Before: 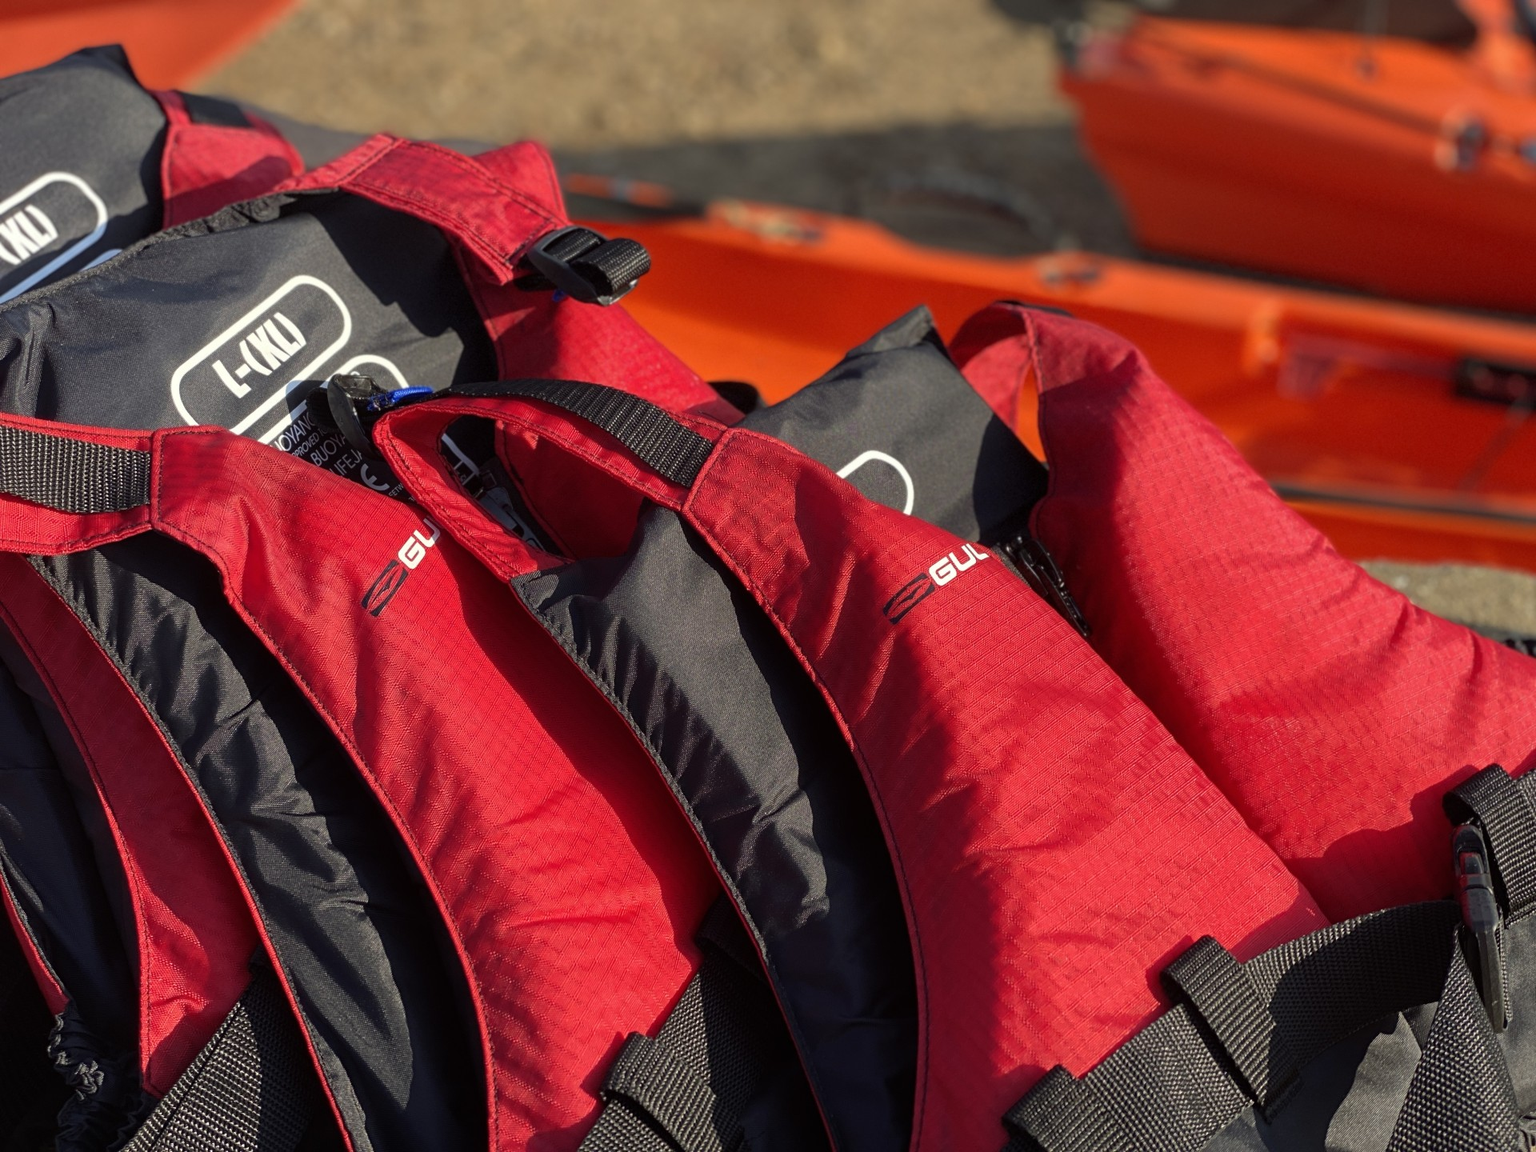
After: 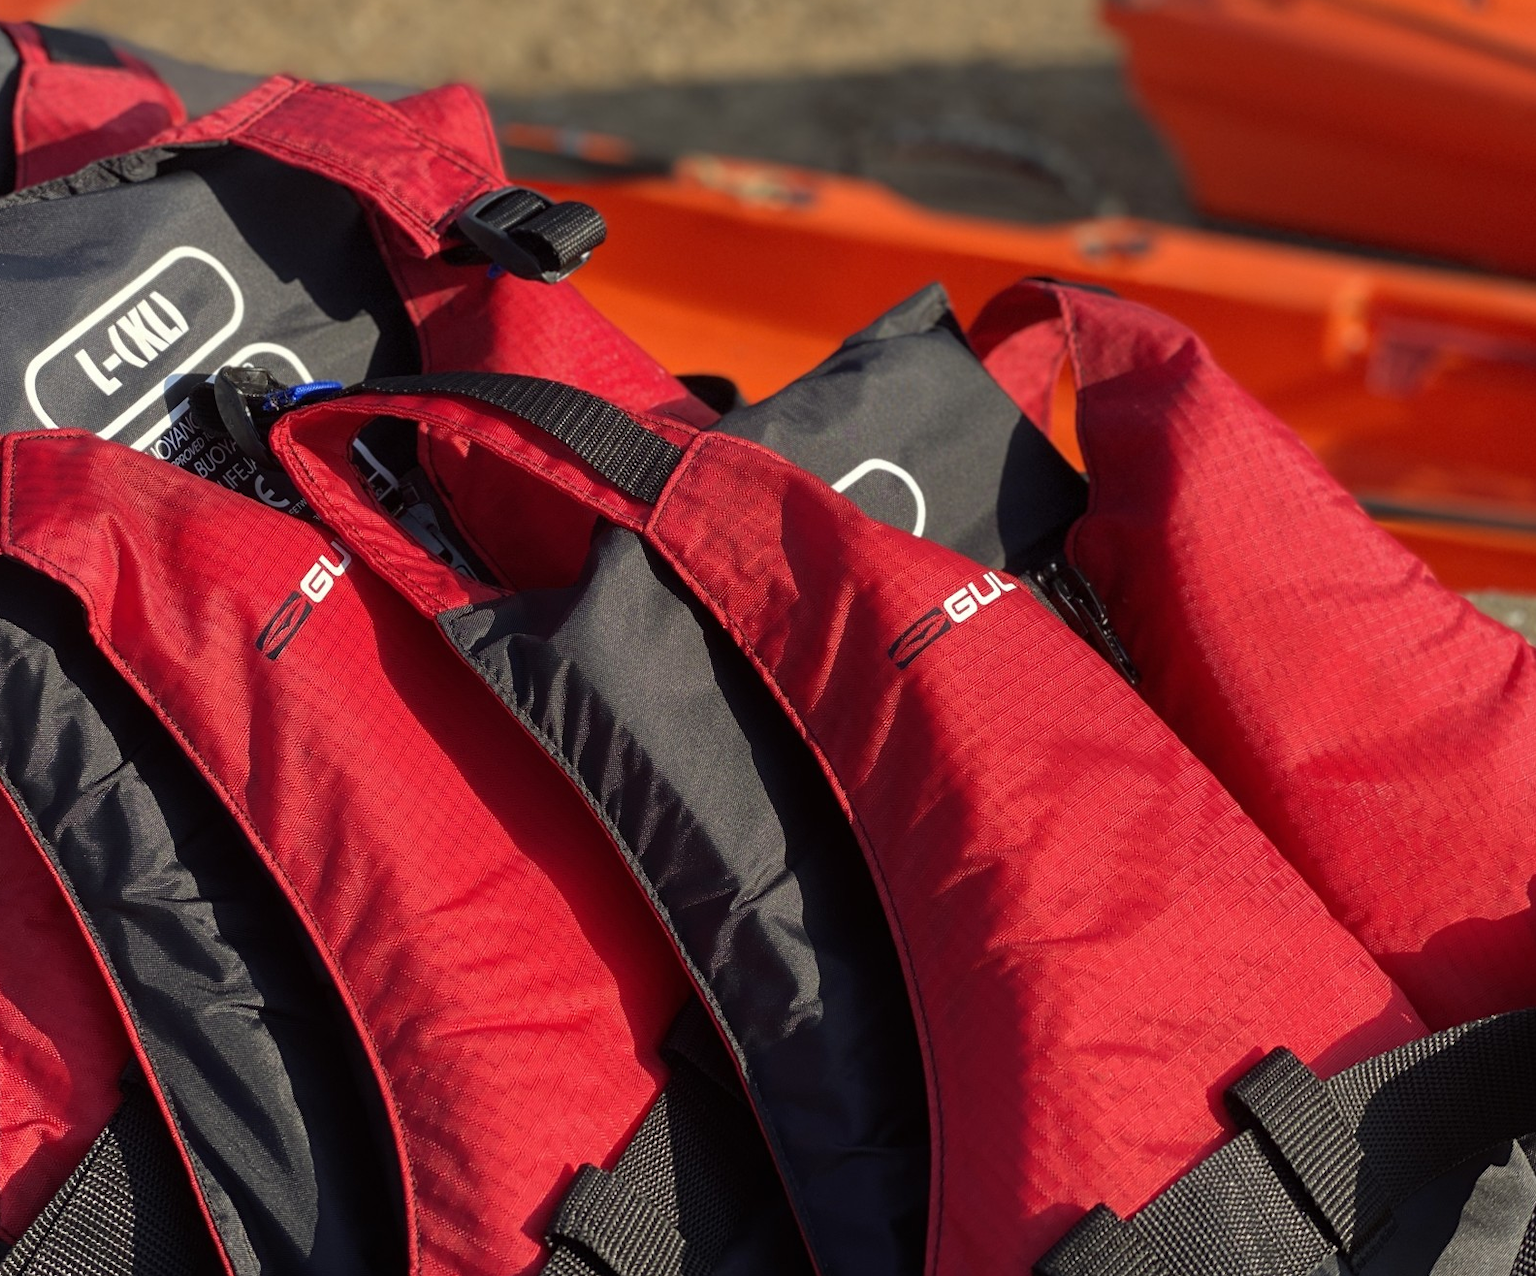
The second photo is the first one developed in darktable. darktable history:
crop: left 9.832%, top 6.31%, right 6.999%, bottom 2.296%
